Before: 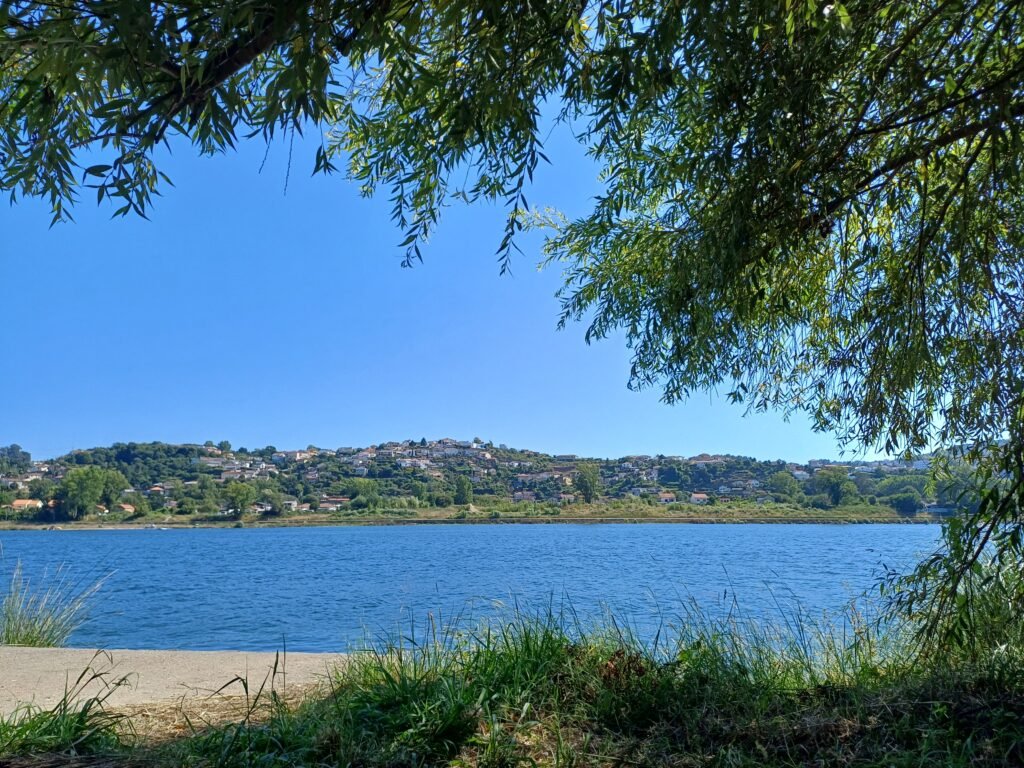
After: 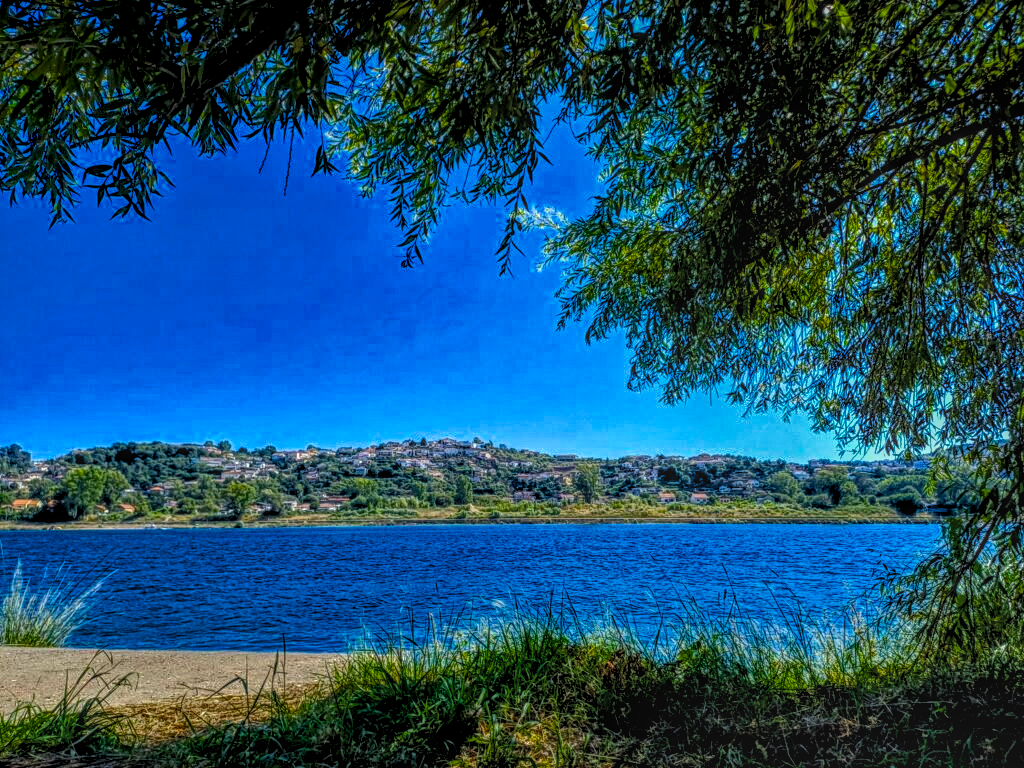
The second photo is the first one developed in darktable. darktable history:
local contrast: highlights 0%, shadows 2%, detail 200%, midtone range 0.25
levels: levels [0.062, 0.494, 0.925]
color balance rgb: linear chroma grading › global chroma 15.148%, perceptual saturation grading › global saturation 29.903%, perceptual brilliance grading › global brilliance 14.498%, perceptual brilliance grading › shadows -34.946%, global vibrance 6.728%, saturation formula JzAzBz (2021)
